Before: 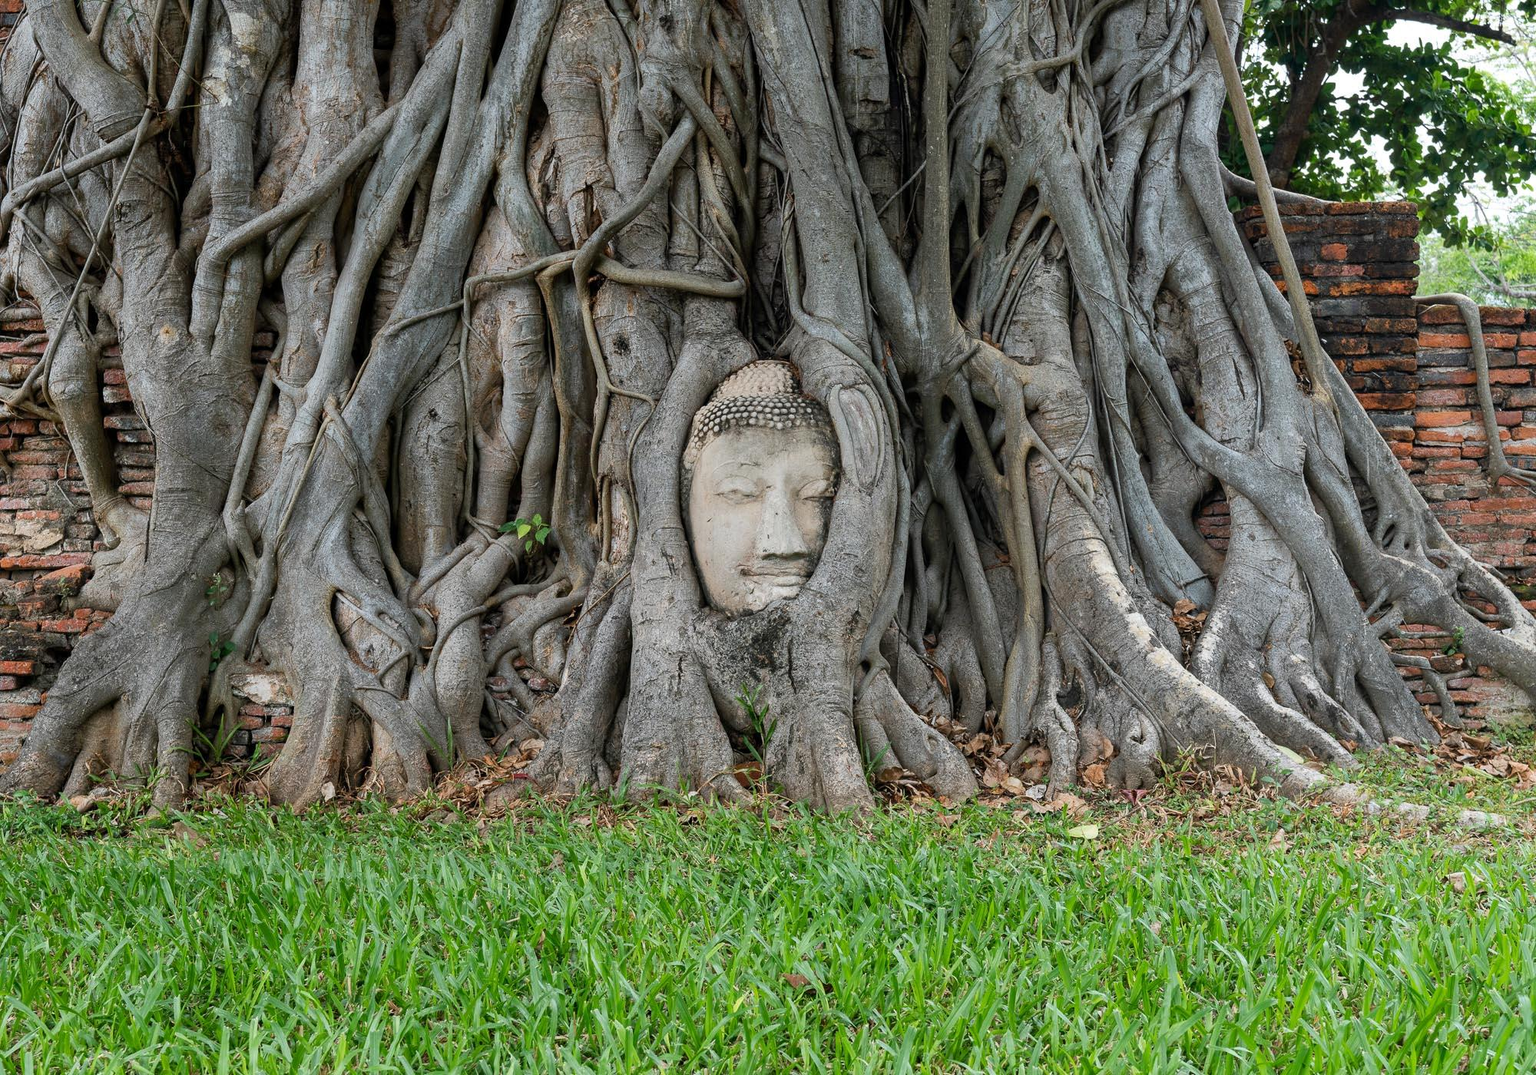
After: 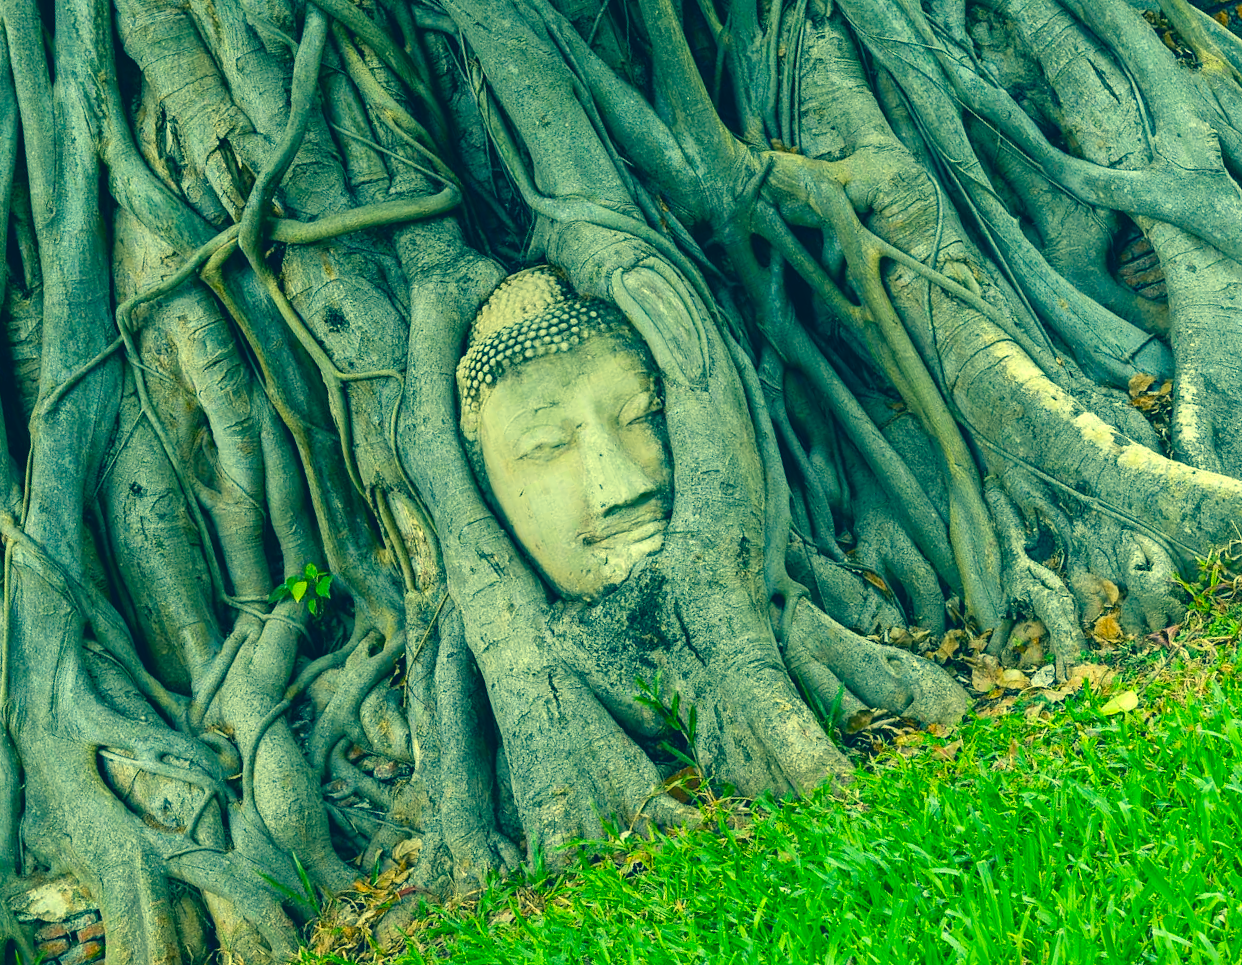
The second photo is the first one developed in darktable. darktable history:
color correction: highlights a* -15.88, highlights b* 39.54, shadows a* -39.72, shadows b* -26.56
crop and rotate: angle 20.37°, left 6.944%, right 3.891%, bottom 1.061%
color balance rgb: shadows lift › chroma 1.048%, shadows lift › hue 217.4°, linear chroma grading › global chroma 8.697%, perceptual saturation grading › global saturation 30.568%, perceptual brilliance grading › global brilliance 10.511%, perceptual brilliance grading › shadows 14.664%
